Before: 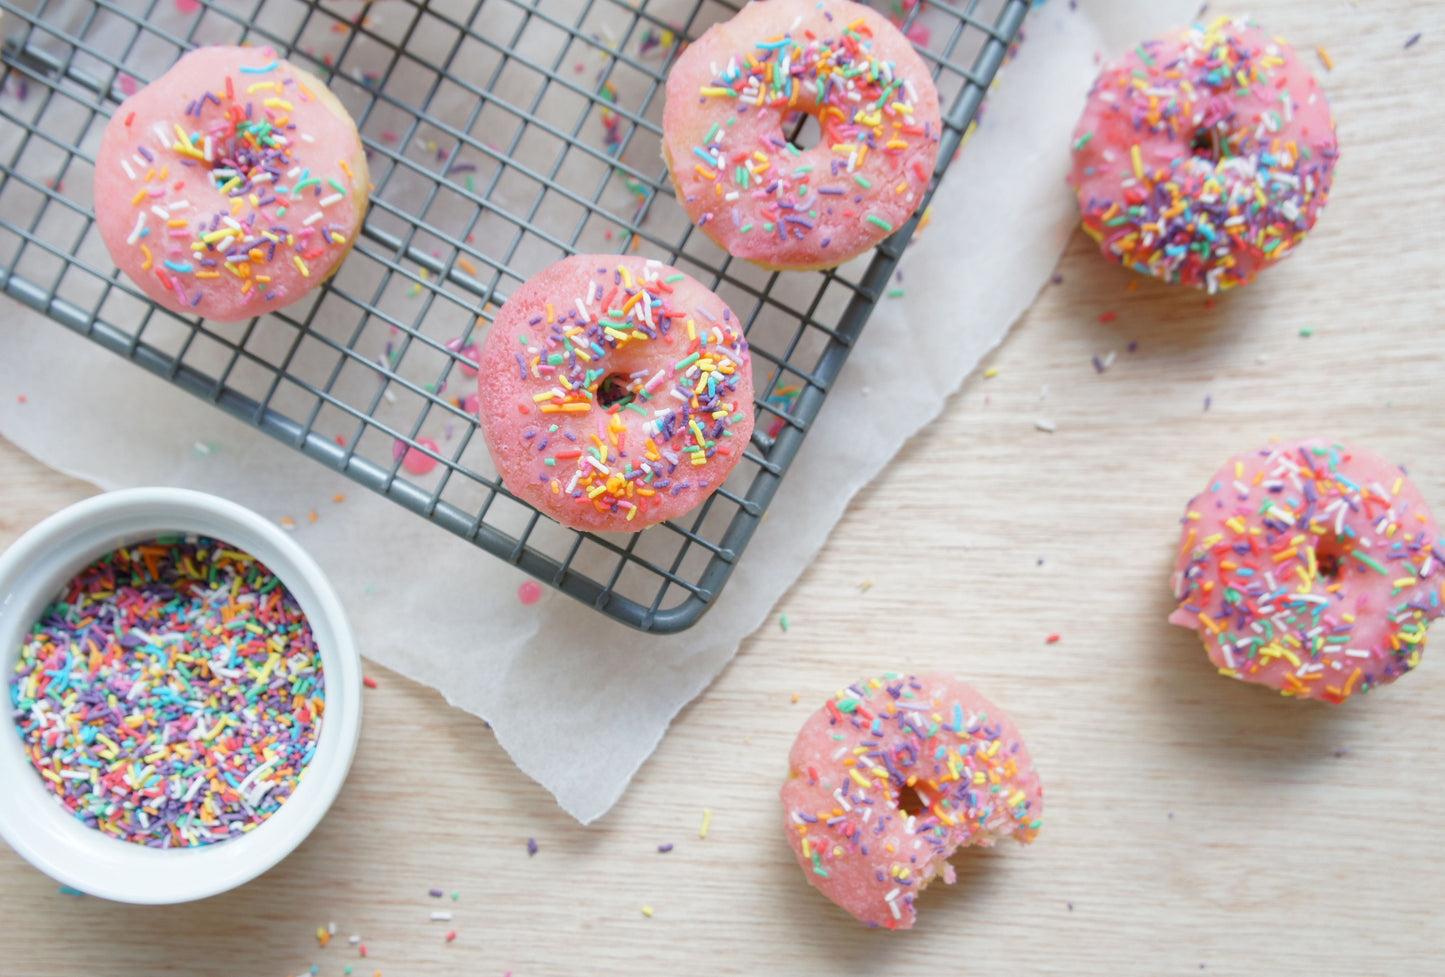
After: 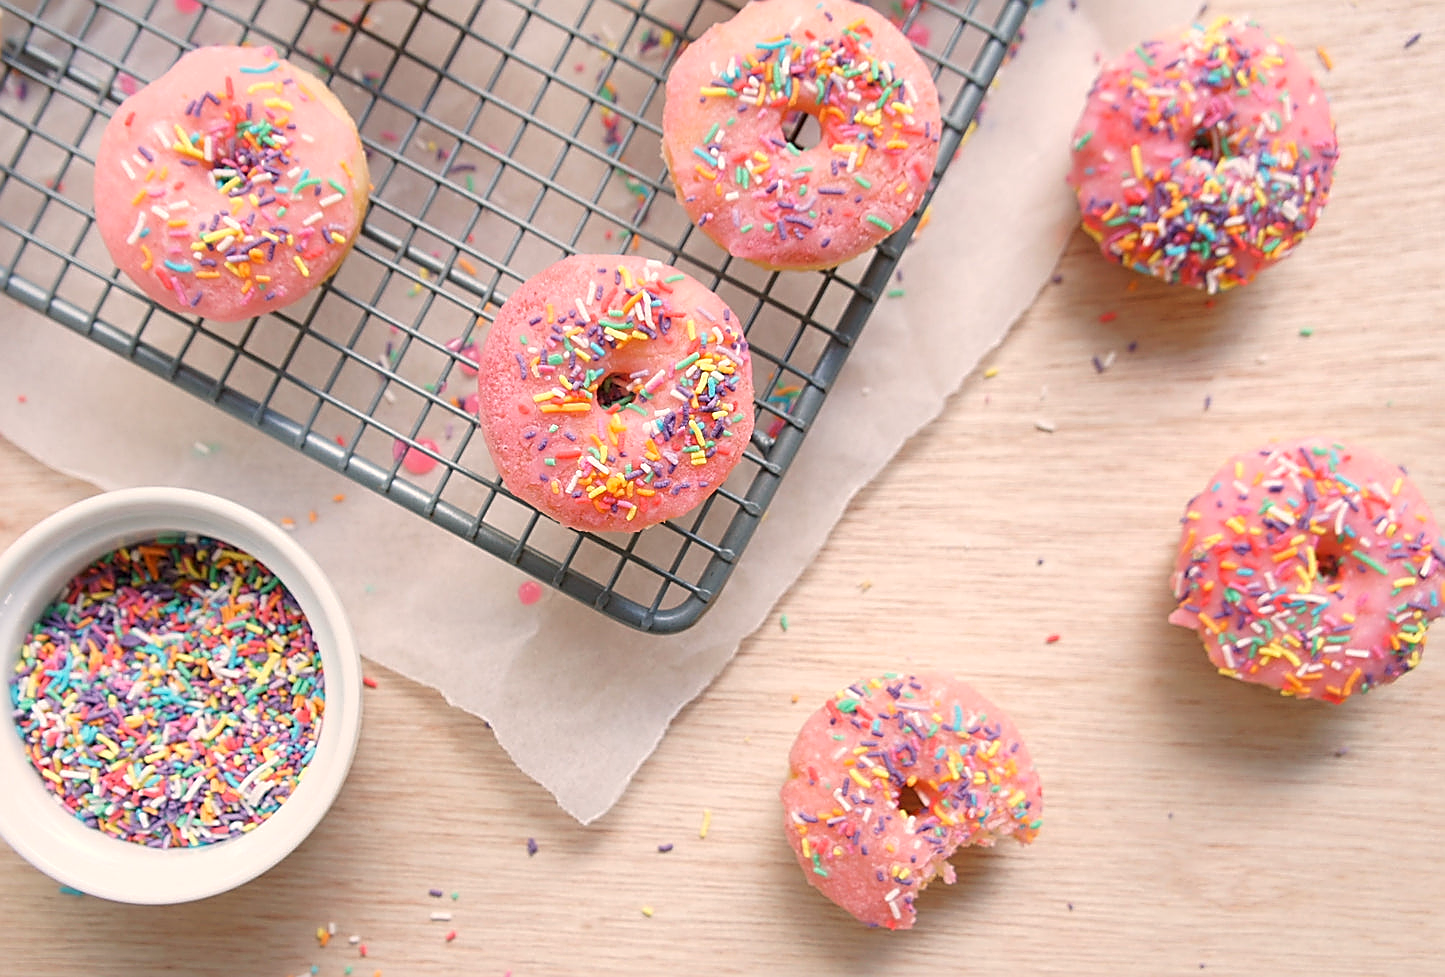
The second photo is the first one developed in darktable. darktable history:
sharpen: radius 1.685, amount 1.294
white balance: red 1.127, blue 0.943
